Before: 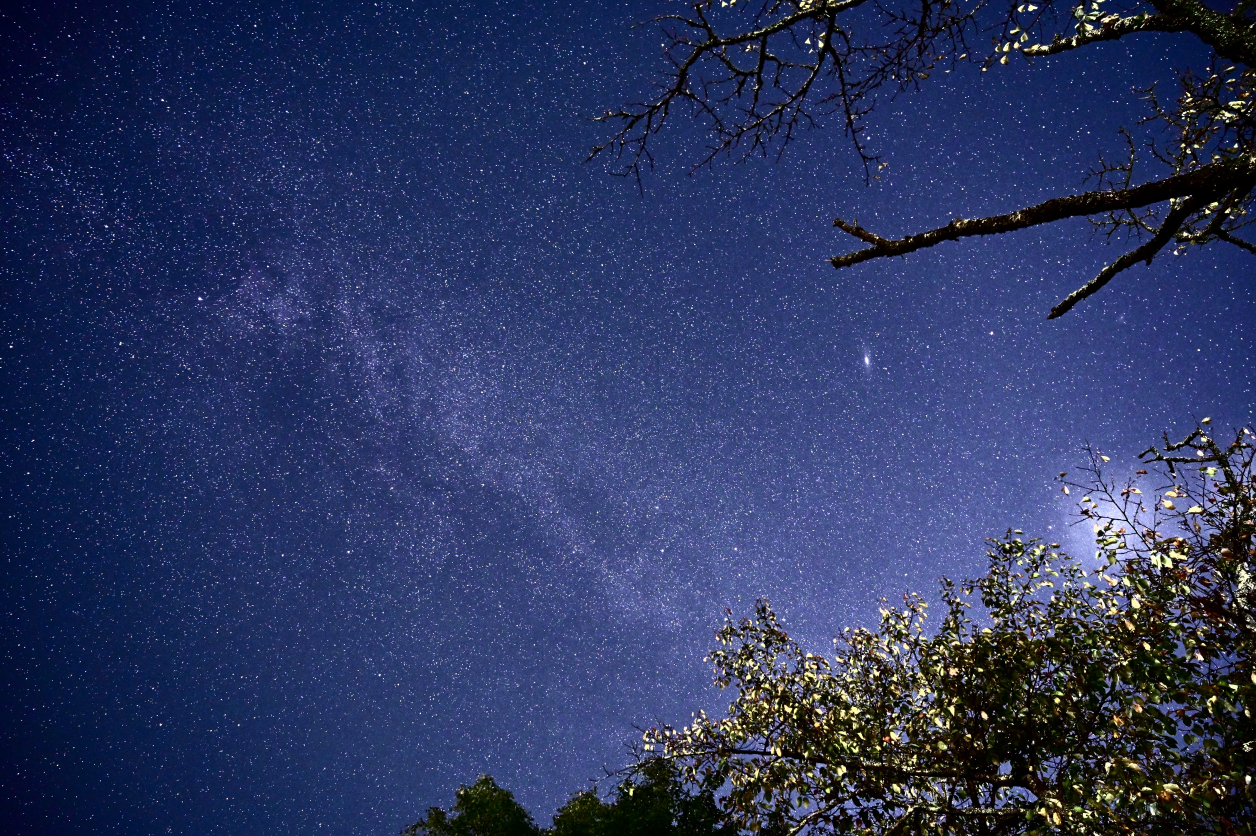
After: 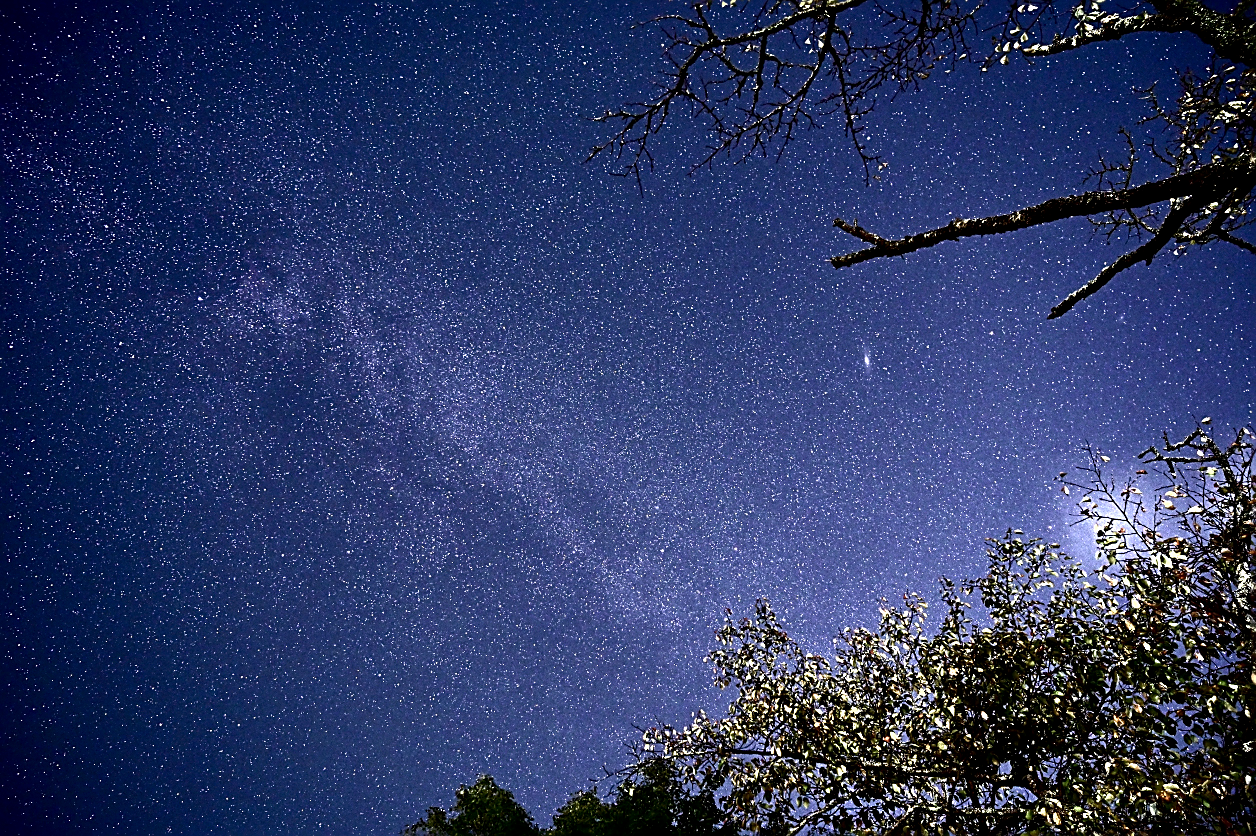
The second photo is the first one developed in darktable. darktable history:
sharpen: amount 0.901
exposure: black level correction 0.002, exposure 0.15 EV, compensate highlight preservation false
